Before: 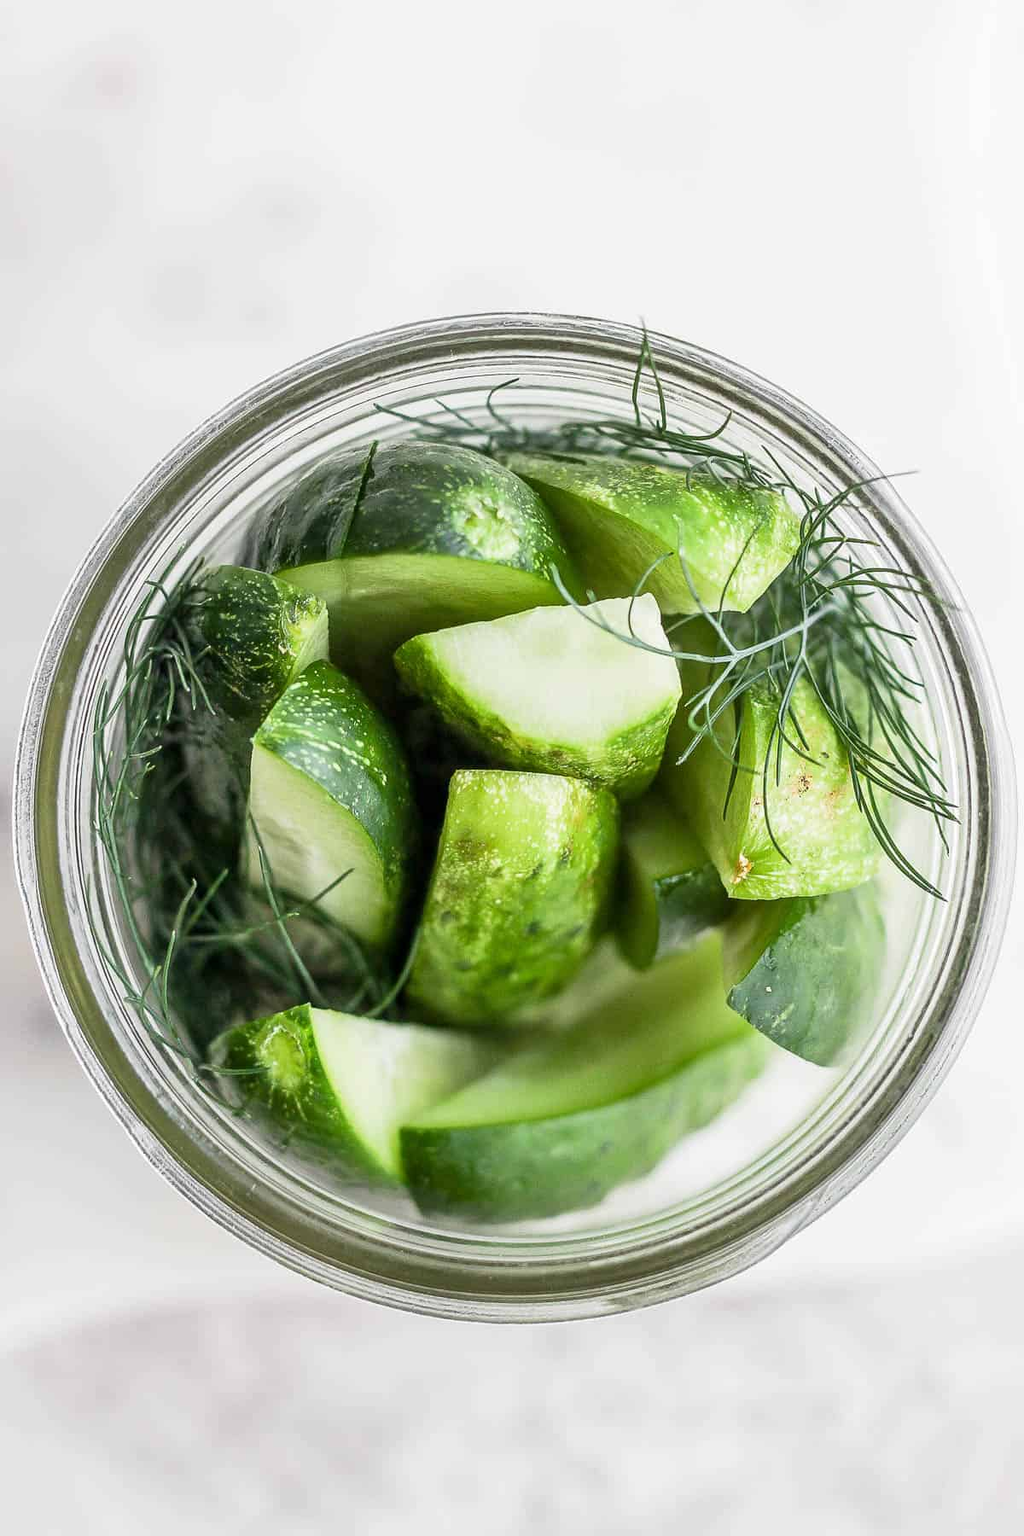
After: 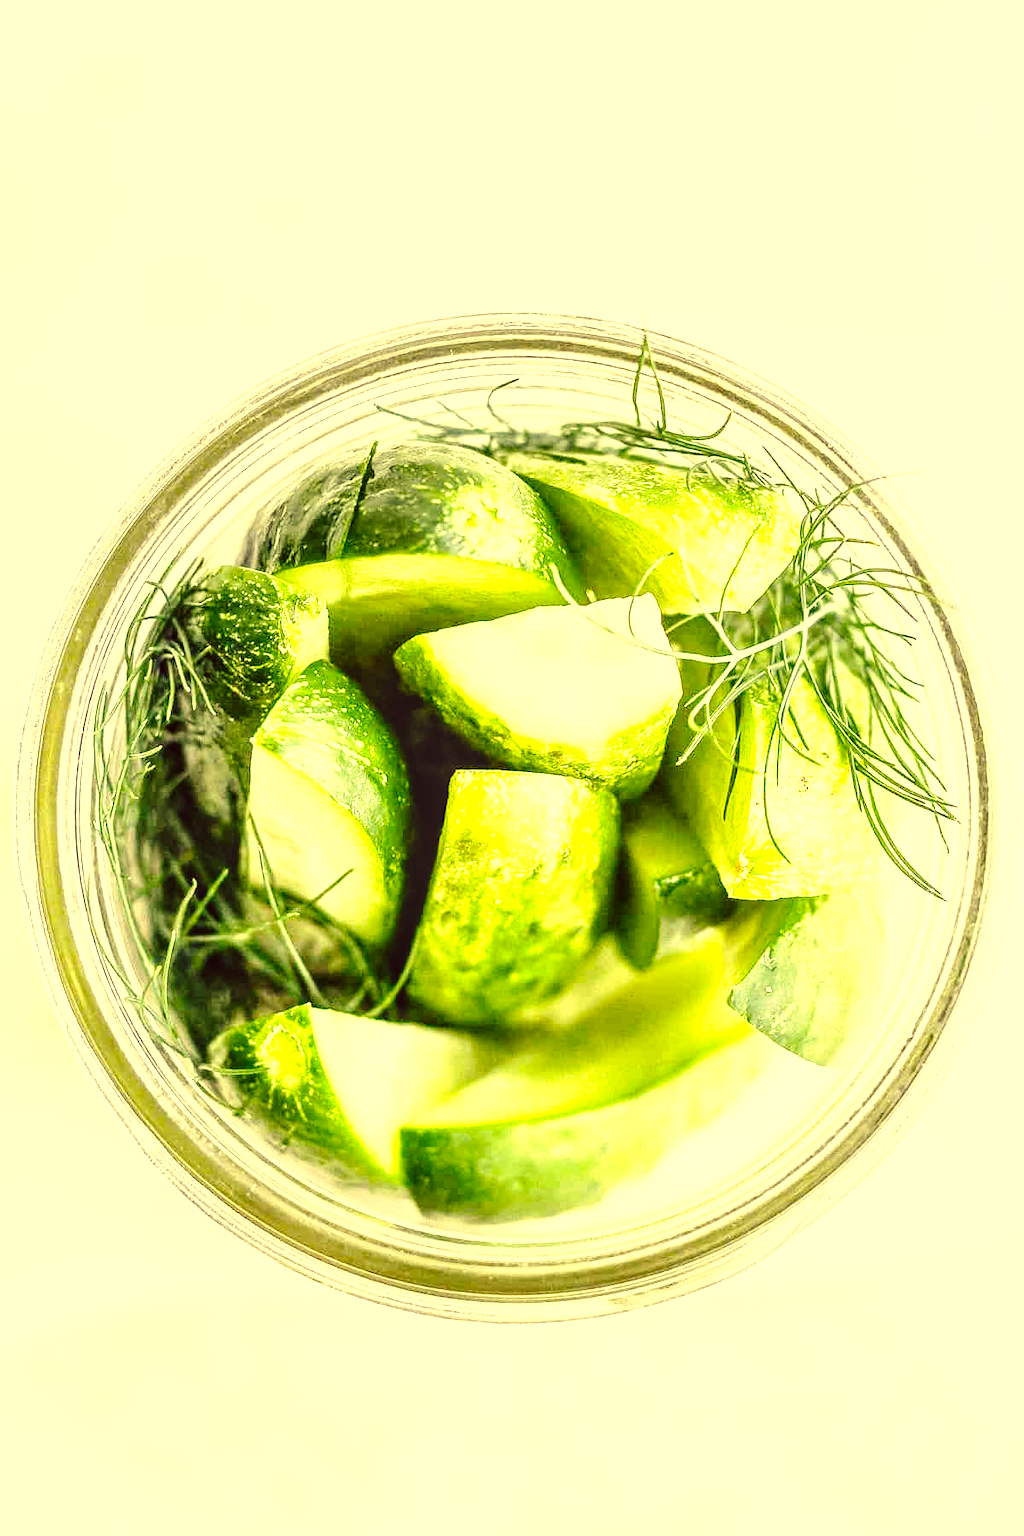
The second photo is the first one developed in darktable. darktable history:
color correction: highlights a* -0.601, highlights b* 39.7, shadows a* 9.8, shadows b* -0.407
exposure: black level correction 0, exposure 1.447 EV, compensate exposure bias true, compensate highlight preservation false
local contrast: on, module defaults
tone curve: curves: ch0 [(0, 0) (0.003, 0.003) (0.011, 0.005) (0.025, 0.008) (0.044, 0.012) (0.069, 0.02) (0.1, 0.031) (0.136, 0.047) (0.177, 0.088) (0.224, 0.141) (0.277, 0.222) (0.335, 0.32) (0.399, 0.422) (0.468, 0.523) (0.543, 0.623) (0.623, 0.716) (0.709, 0.796) (0.801, 0.878) (0.898, 0.957) (1, 1)], preserve colors none
